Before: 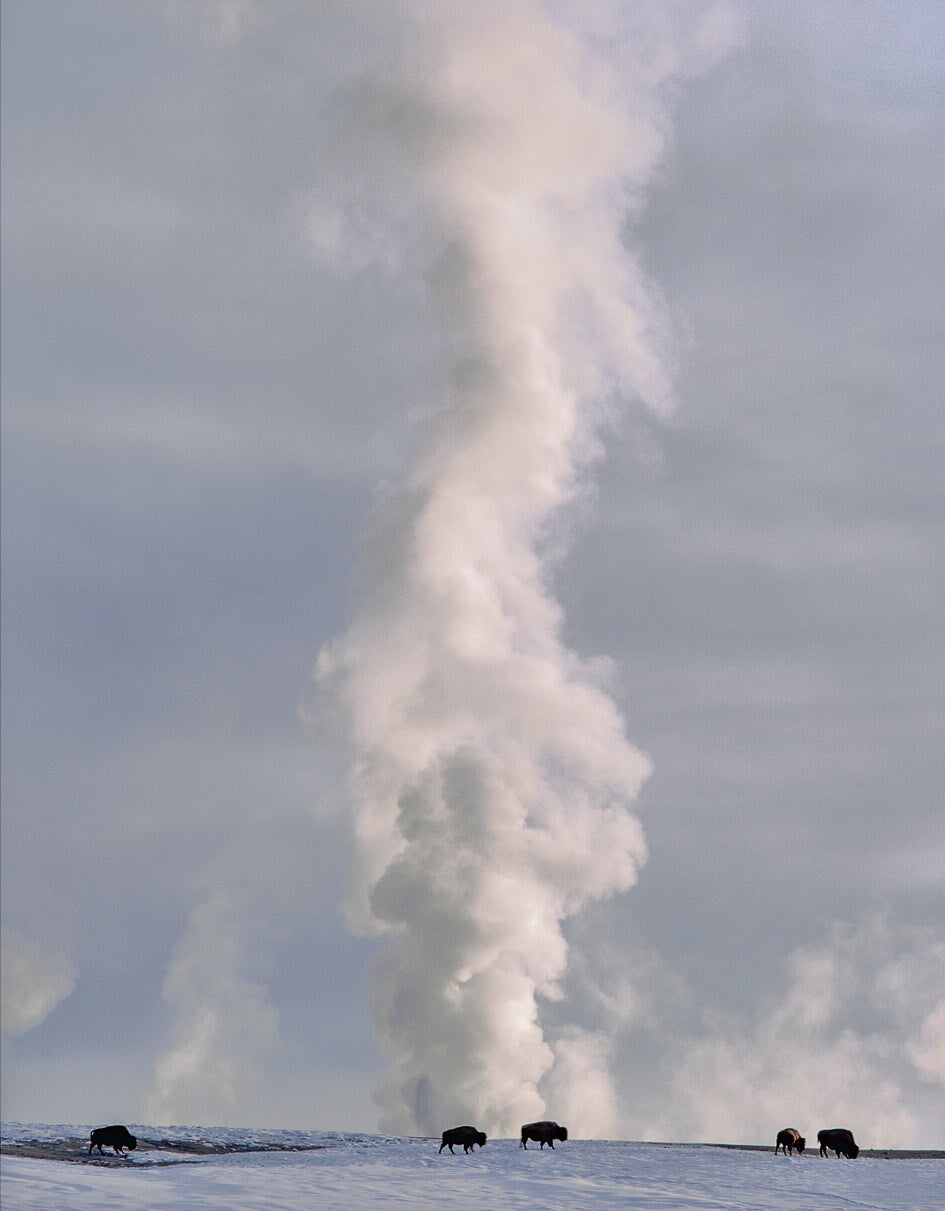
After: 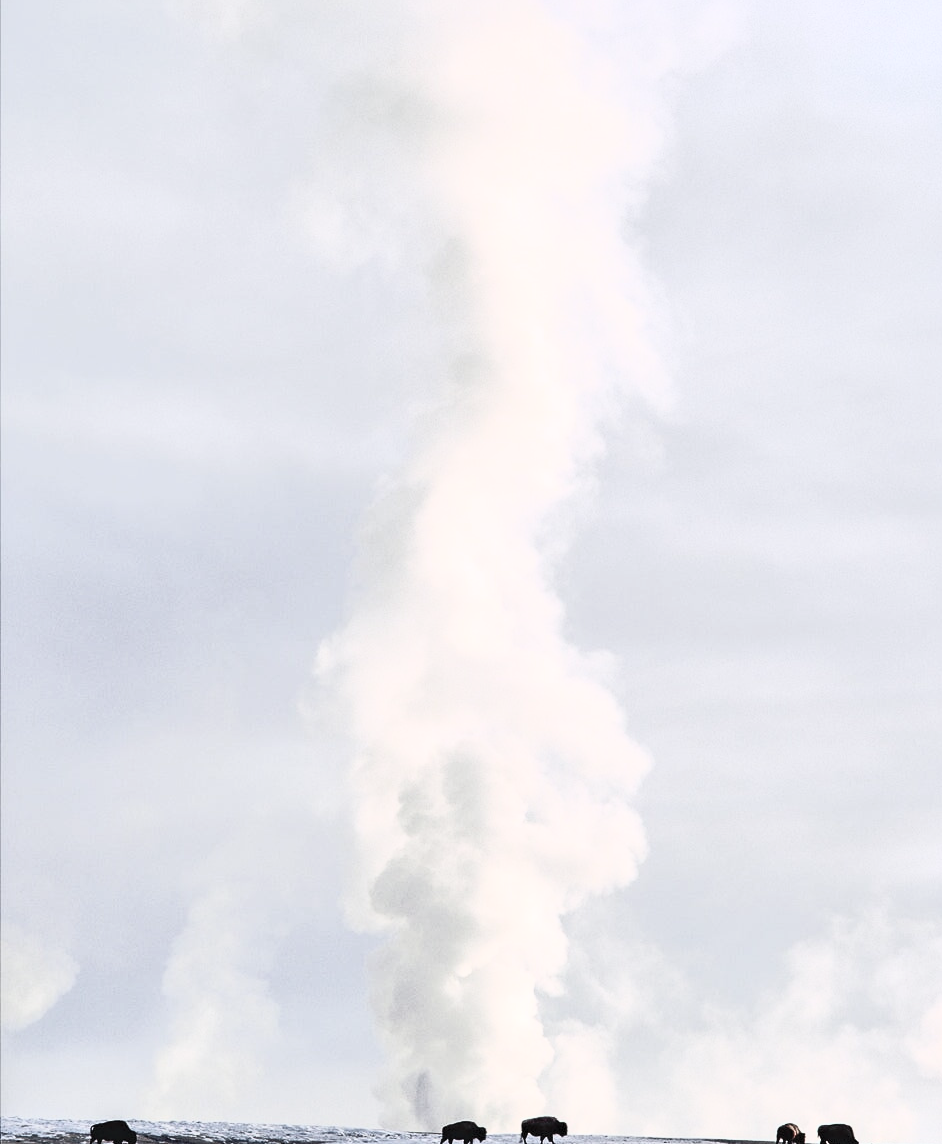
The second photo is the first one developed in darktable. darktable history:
crop: top 0.448%, right 0.264%, bottom 5.045%
contrast brightness saturation: contrast 0.57, brightness 0.57, saturation -0.34
